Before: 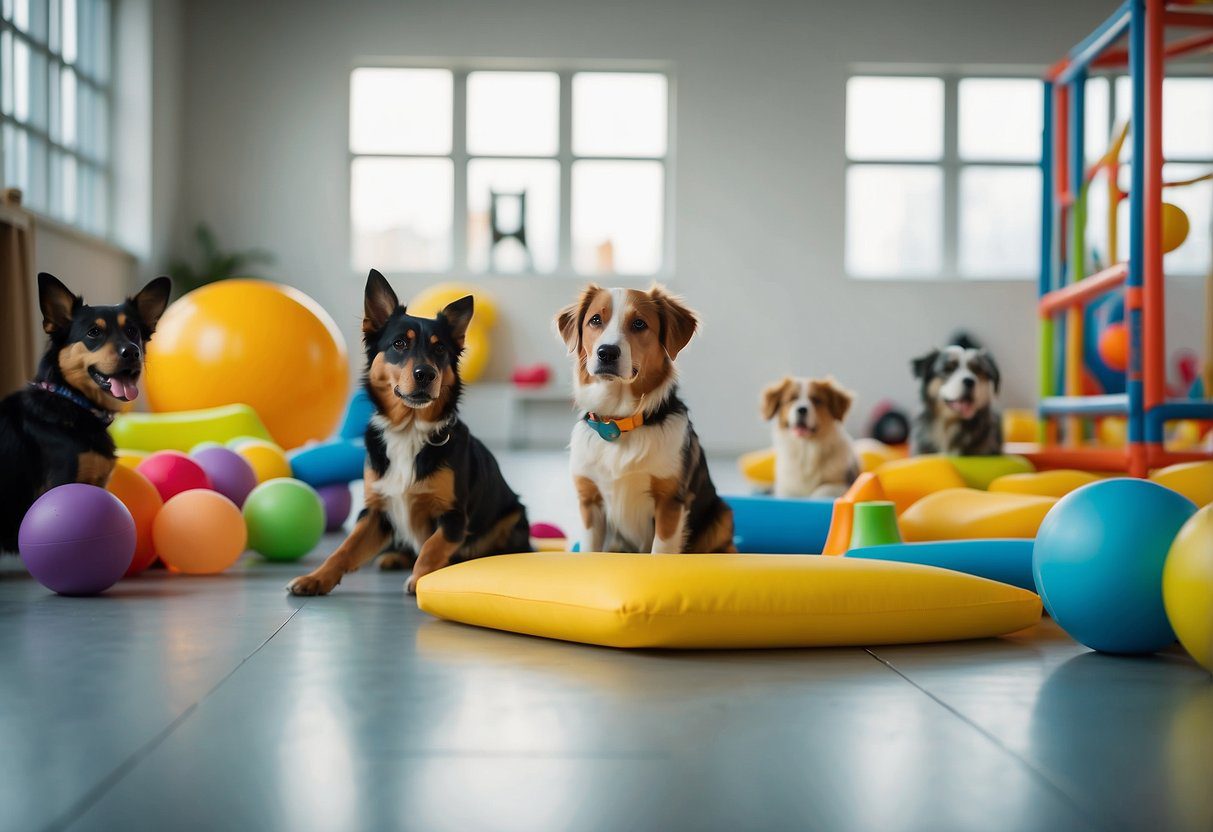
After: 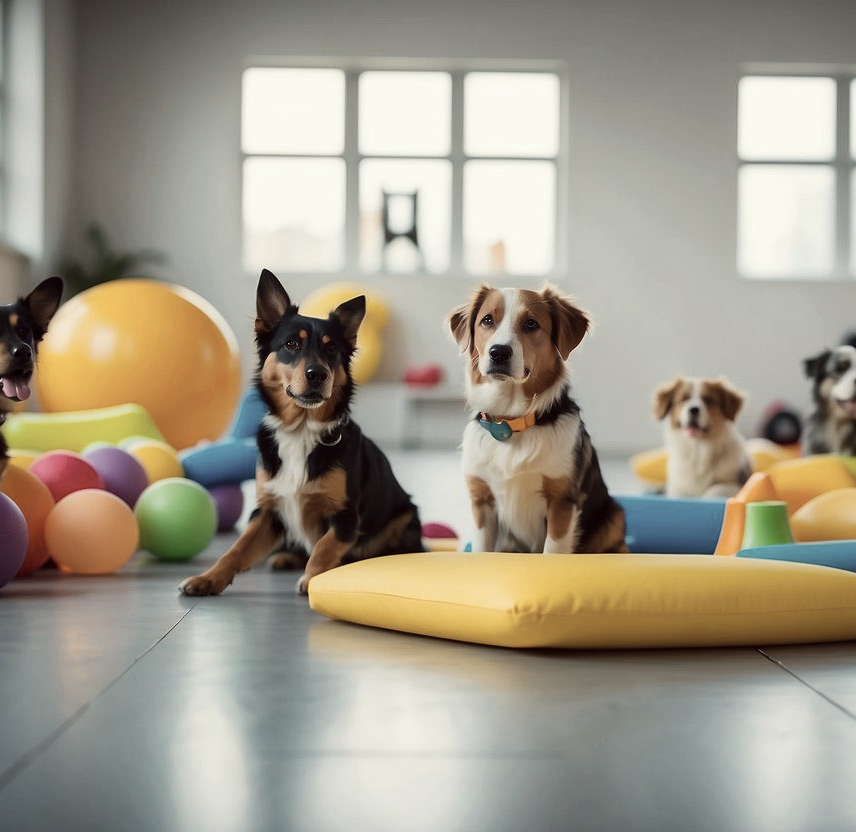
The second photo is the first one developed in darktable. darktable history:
contrast brightness saturation: contrast 0.096, saturation -0.369
crop and rotate: left 8.958%, right 20.391%
color correction: highlights a* -1.04, highlights b* 4.46, shadows a* 3.51
